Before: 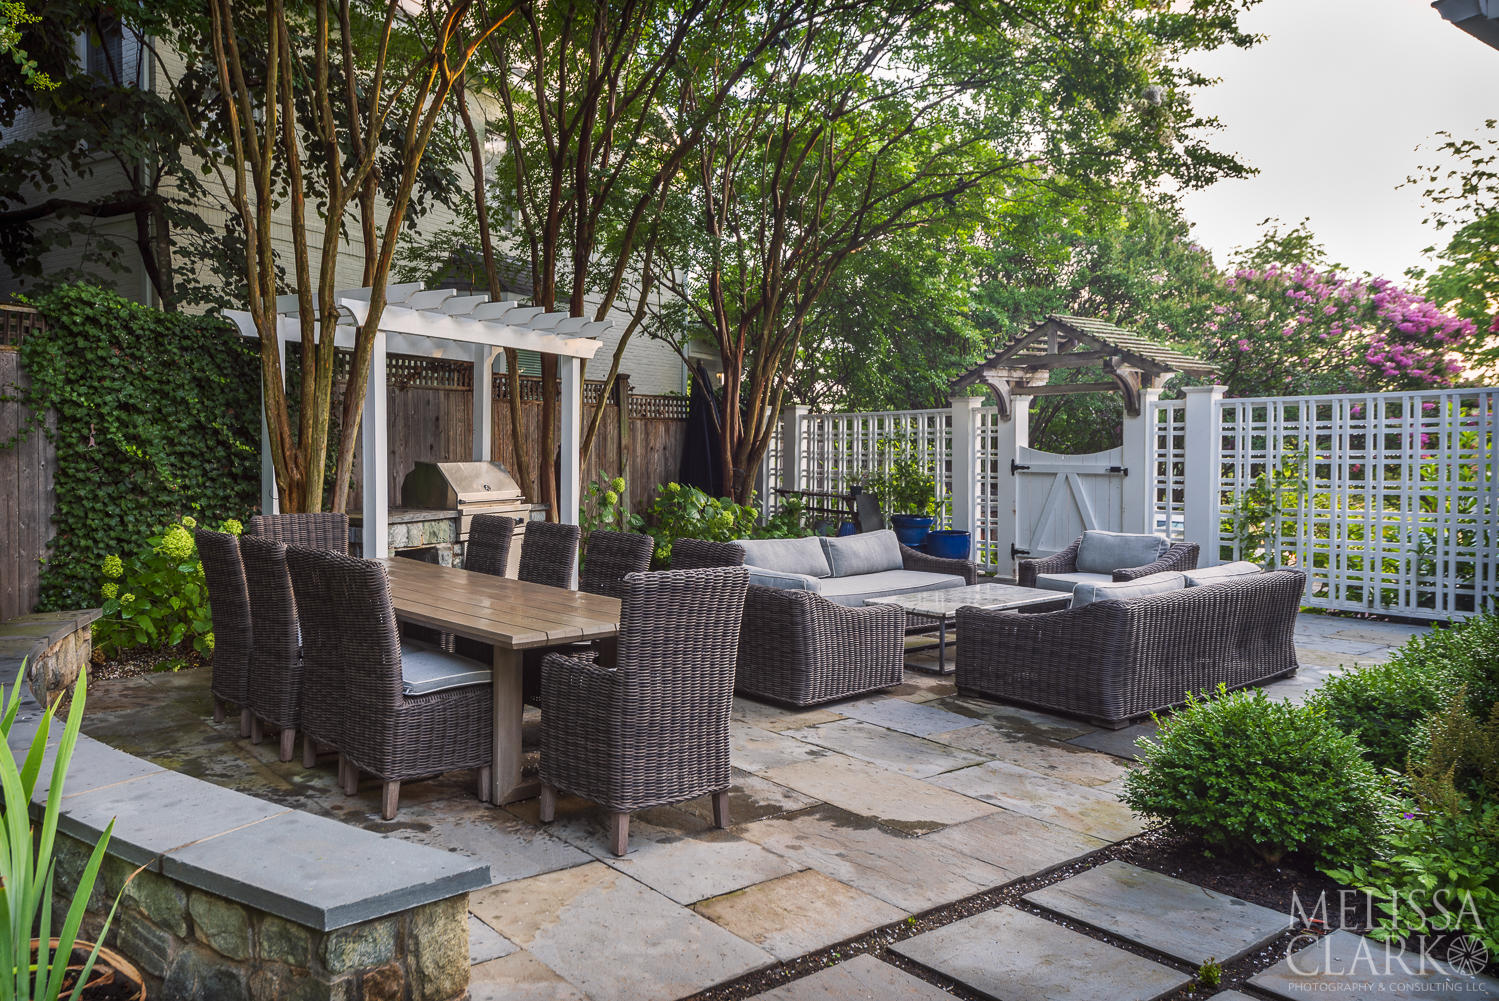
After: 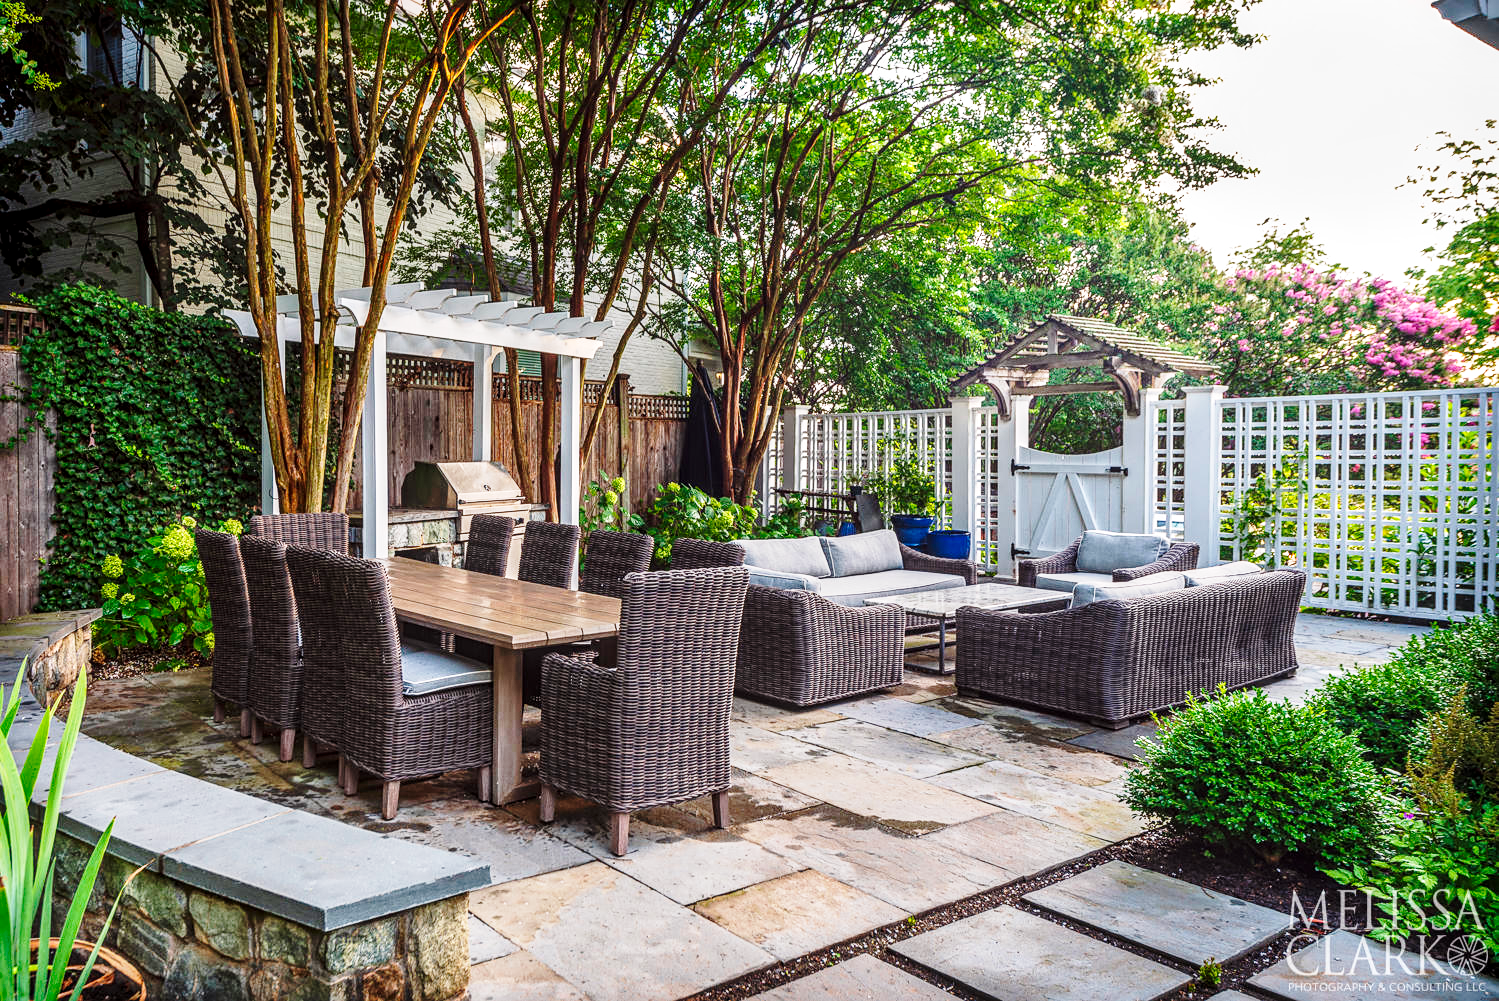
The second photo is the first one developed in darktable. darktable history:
base curve: curves: ch0 [(0, 0) (0.028, 0.03) (0.121, 0.232) (0.46, 0.748) (0.859, 0.968) (1, 1)], preserve colors none
sharpen: amount 0.202
local contrast: on, module defaults
